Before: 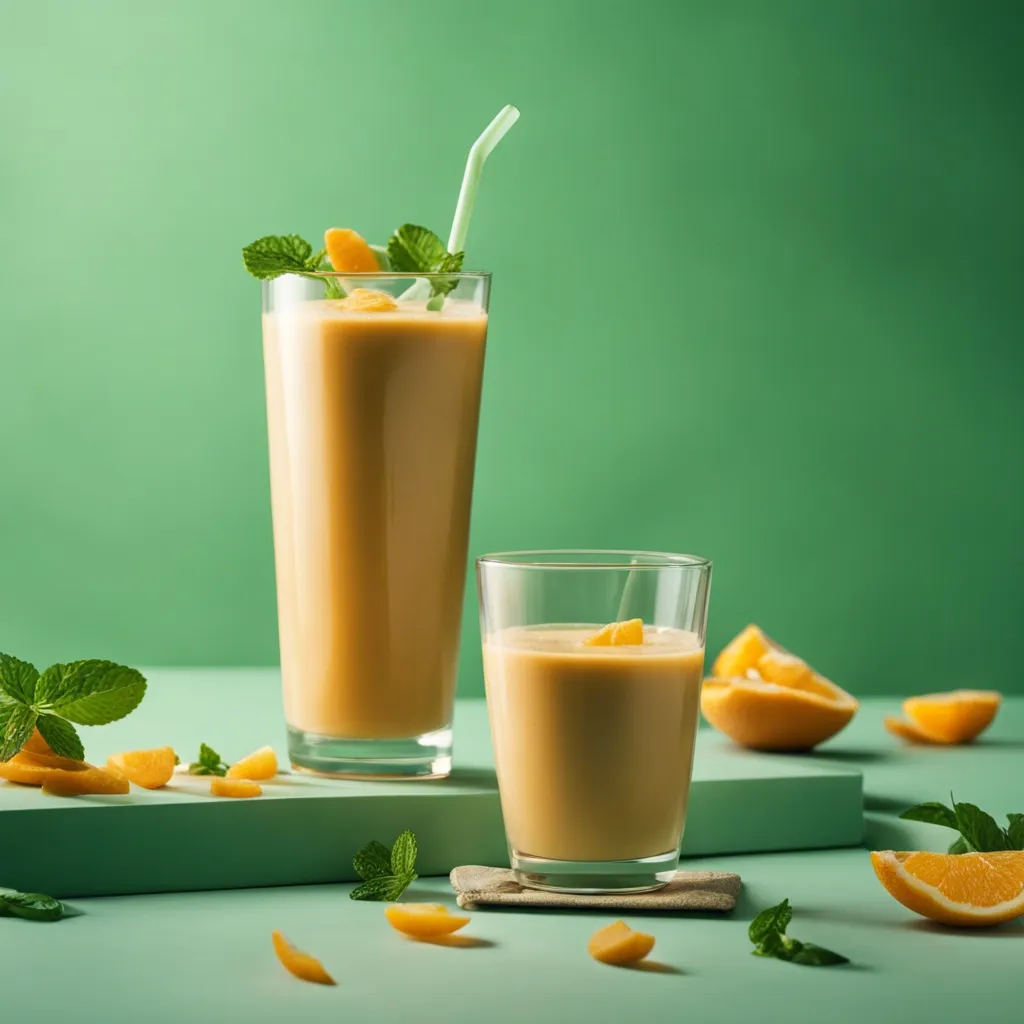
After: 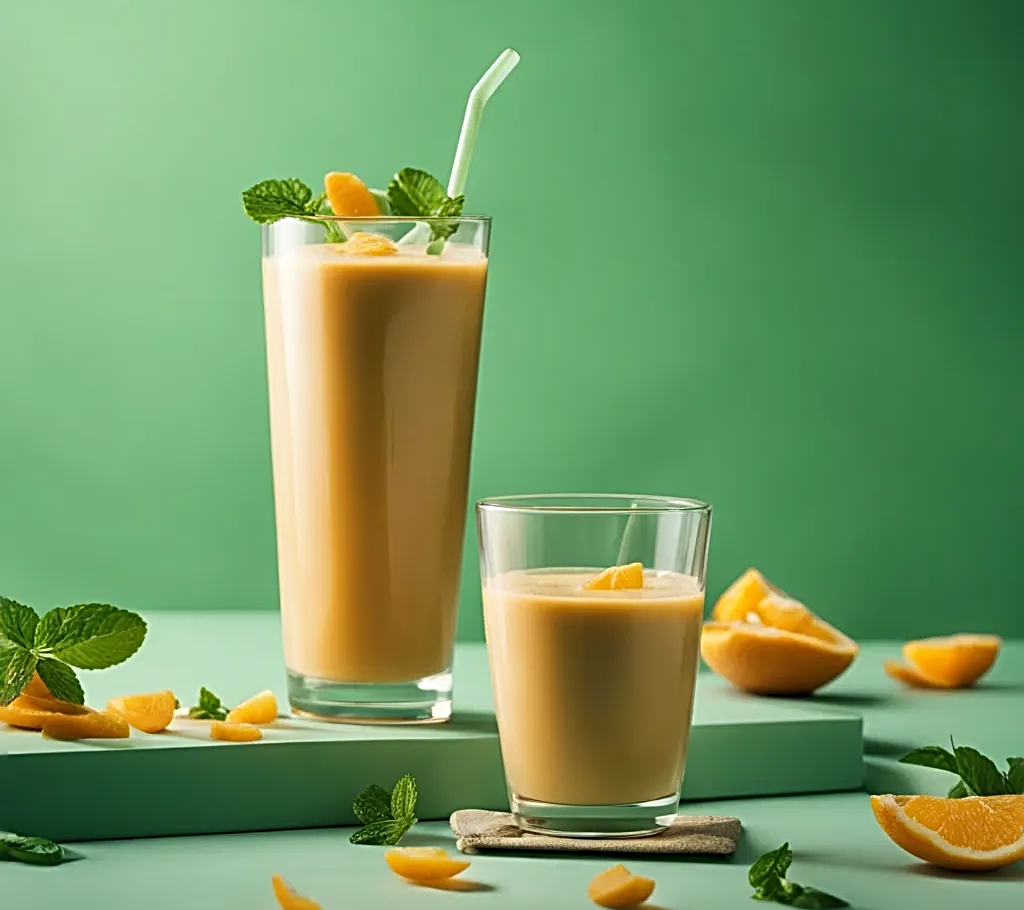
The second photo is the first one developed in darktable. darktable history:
crop and rotate: top 5.485%, bottom 5.639%
sharpen: radius 2.814, amount 0.711
